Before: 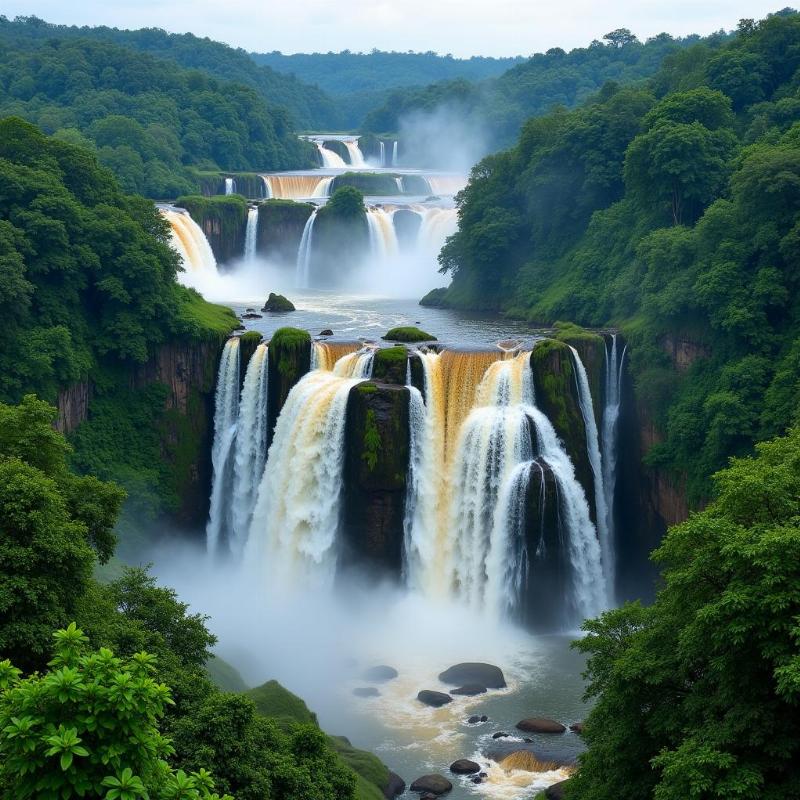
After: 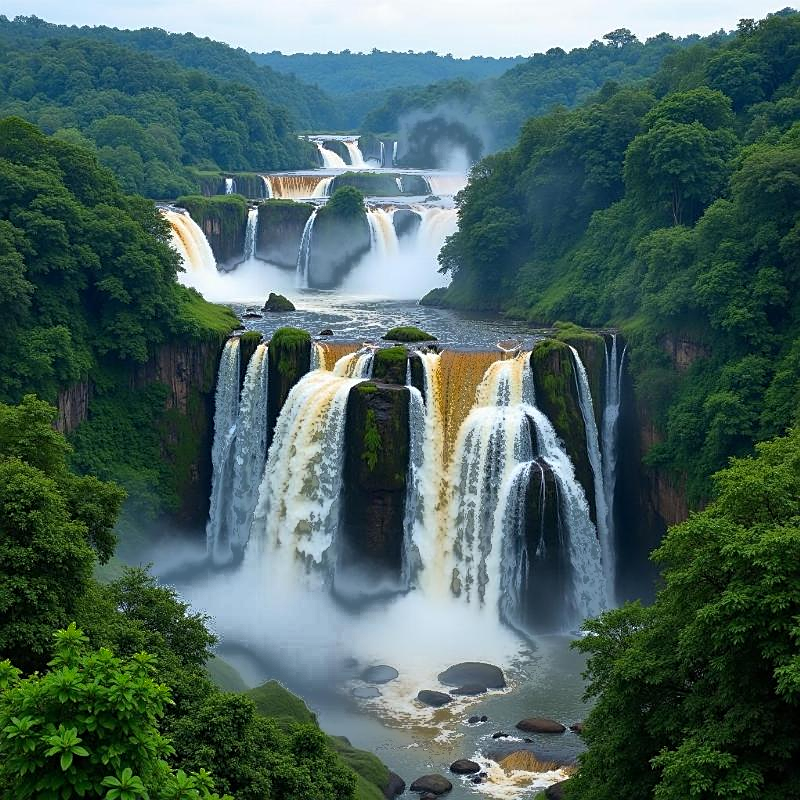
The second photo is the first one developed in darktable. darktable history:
fill light: exposure -0.73 EV, center 0.69, width 2.2
sharpen: on, module defaults
